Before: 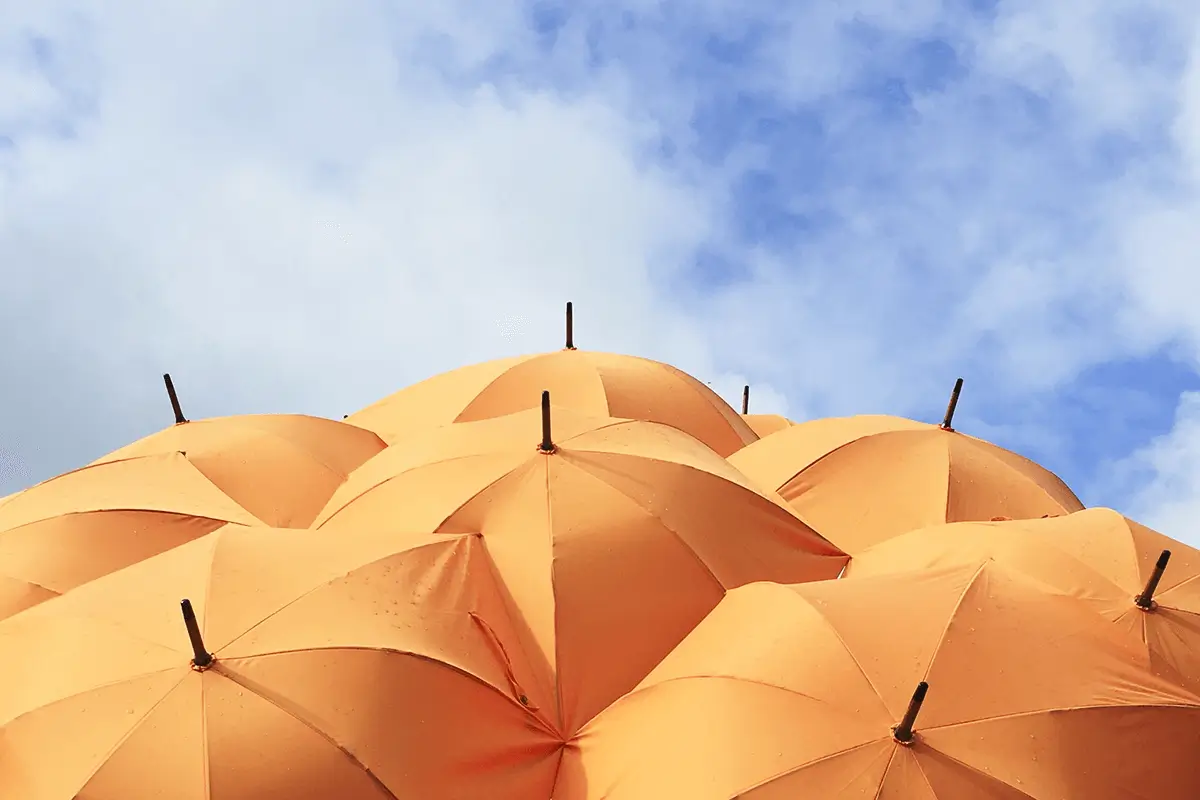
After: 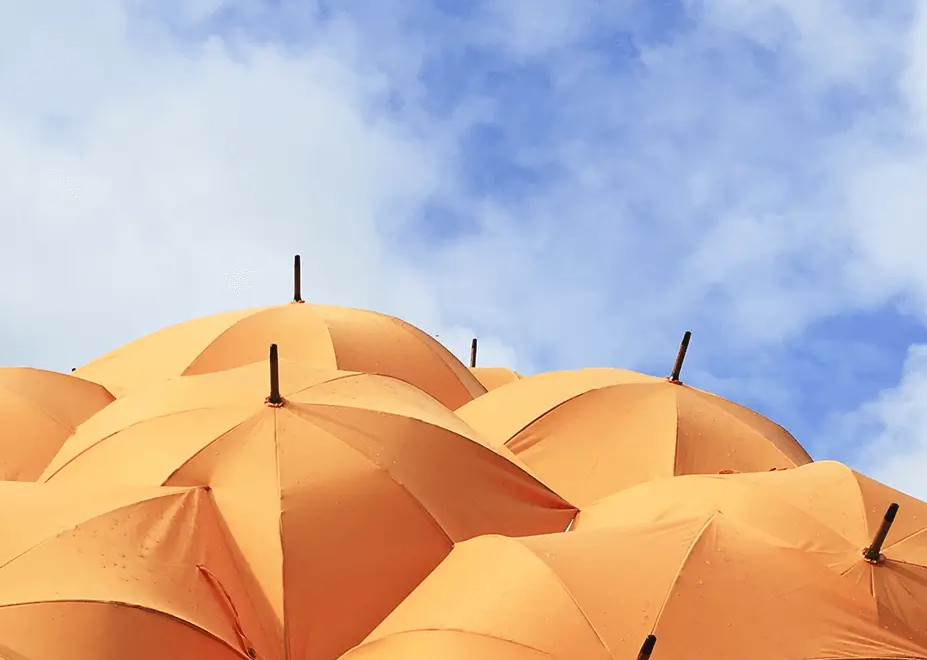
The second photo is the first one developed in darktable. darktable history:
crop: left 22.726%, top 5.906%, bottom 11.528%
